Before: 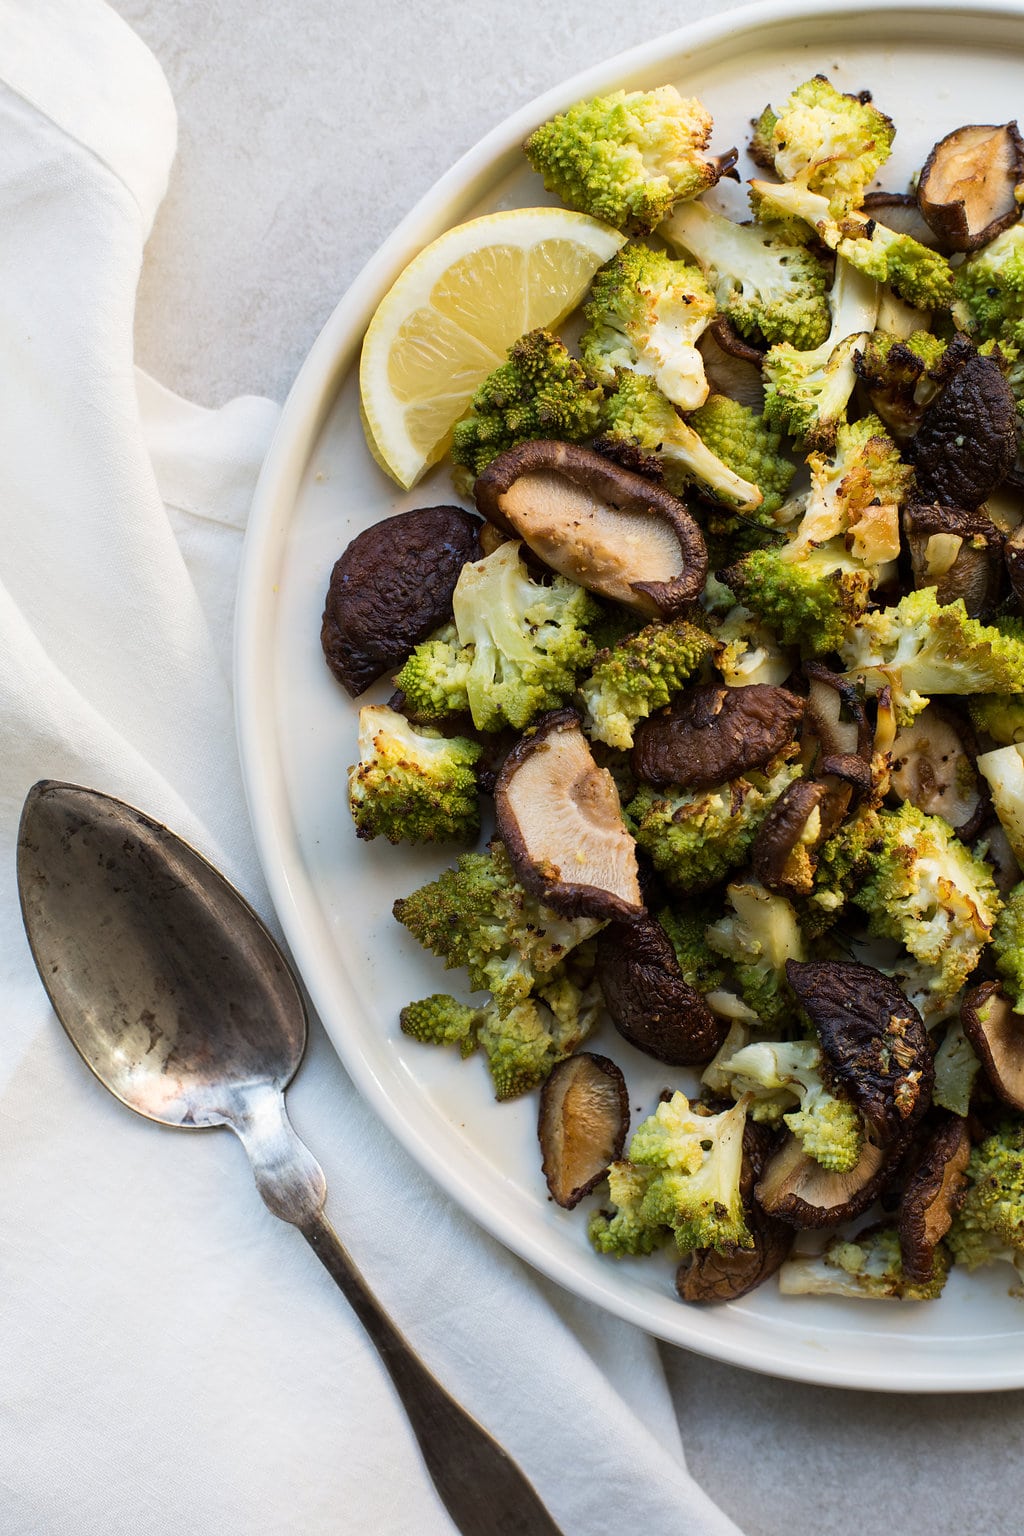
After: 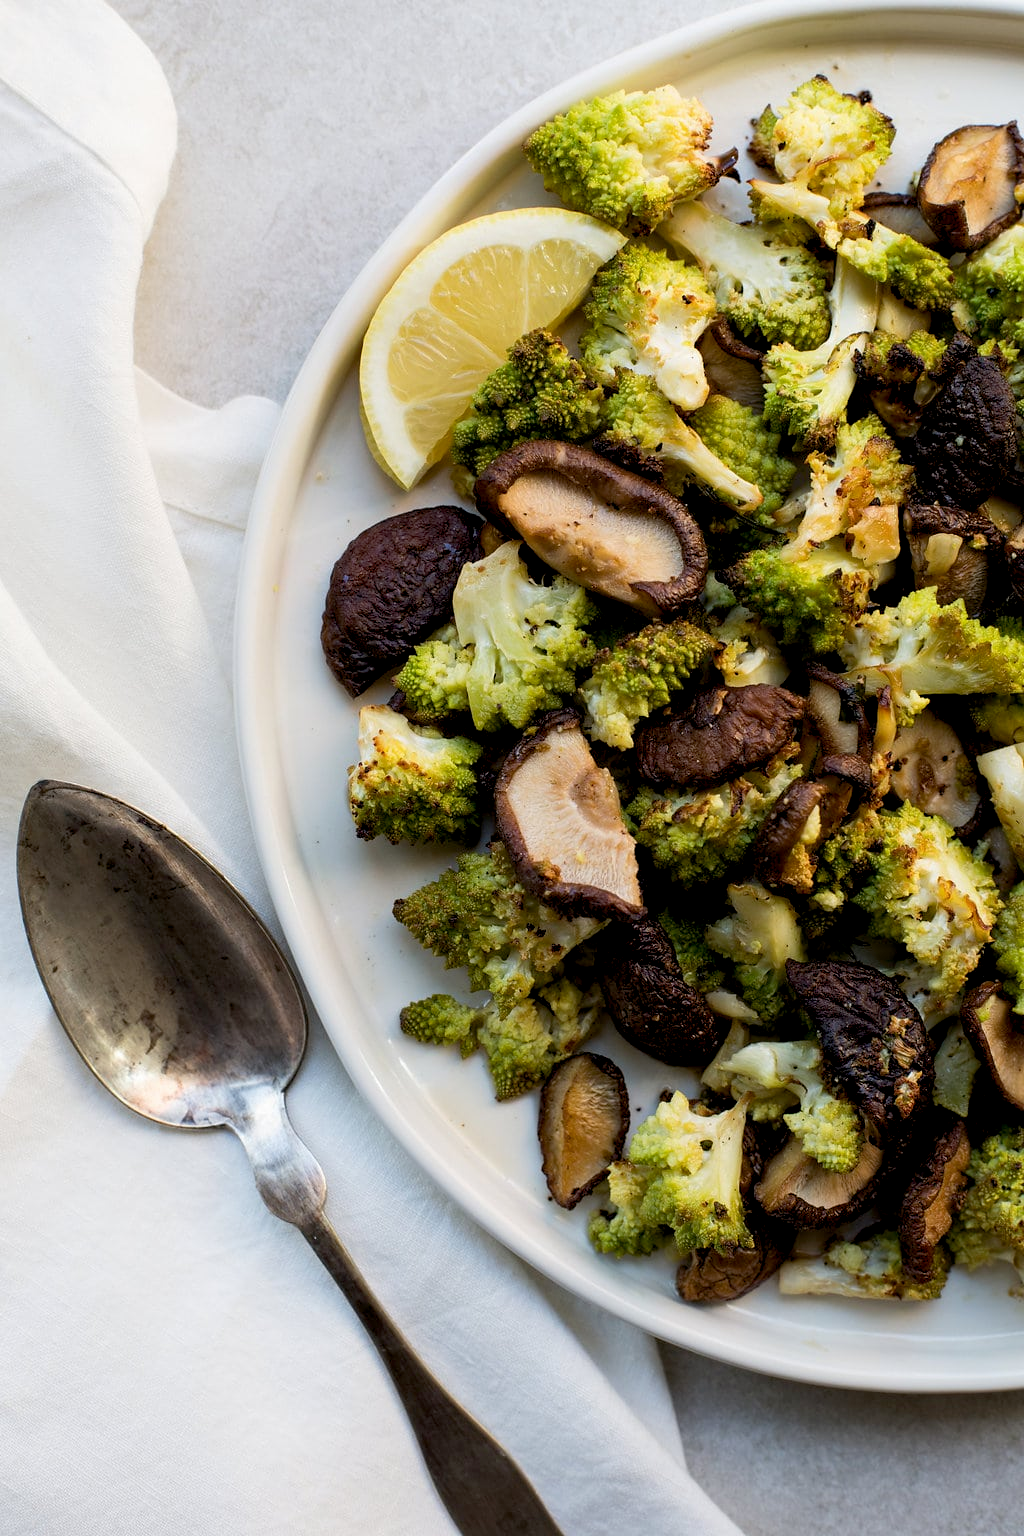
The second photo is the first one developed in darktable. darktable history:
color balance rgb: power › hue 175.09°, global offset › luminance -0.891%, shadows fall-off 100.612%, perceptual saturation grading › global saturation 0.262%, mask middle-gray fulcrum 22.015%
